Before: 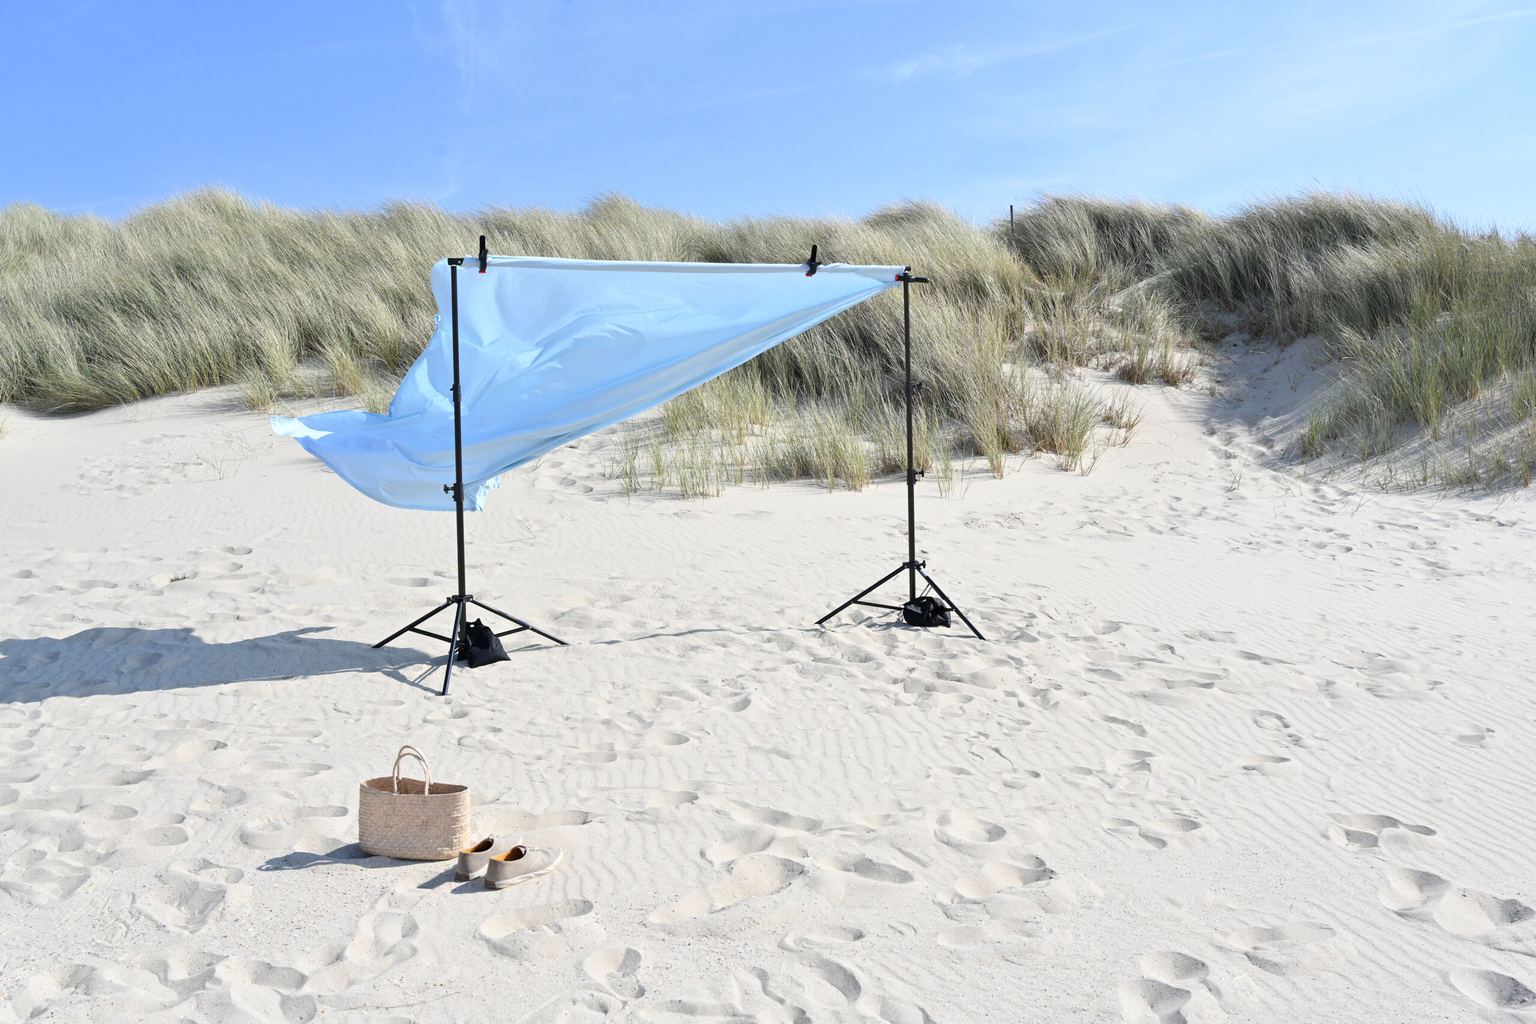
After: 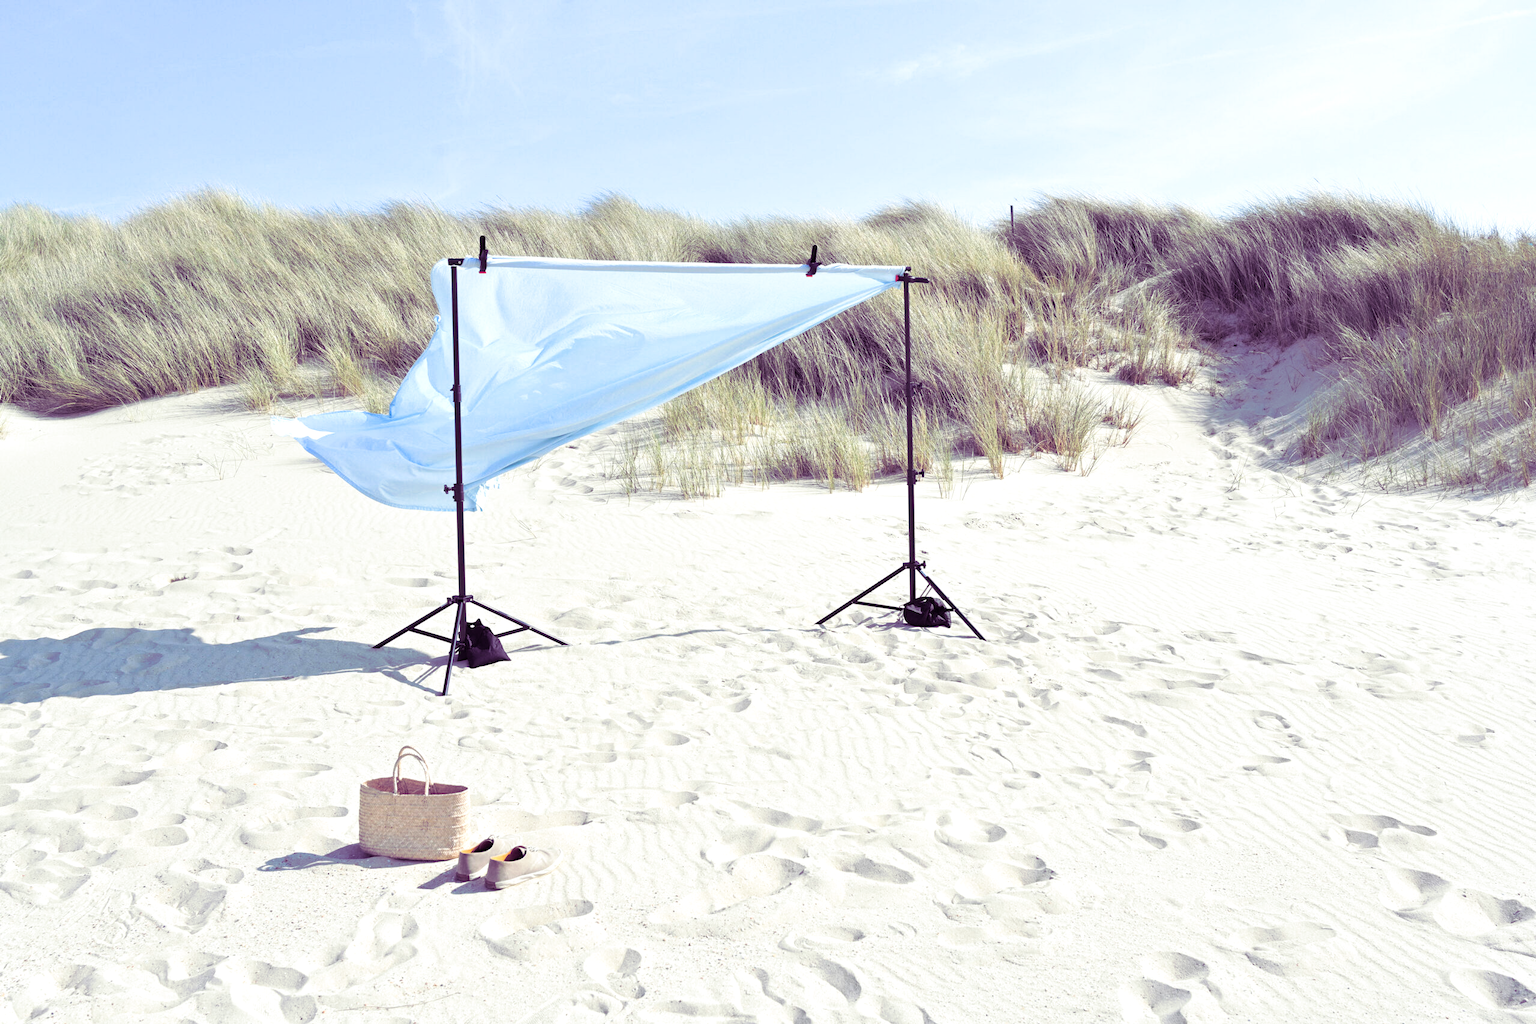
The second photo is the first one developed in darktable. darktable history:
split-toning: shadows › hue 277.2°, shadows › saturation 0.74
levels: levels [0, 0.435, 0.917]
